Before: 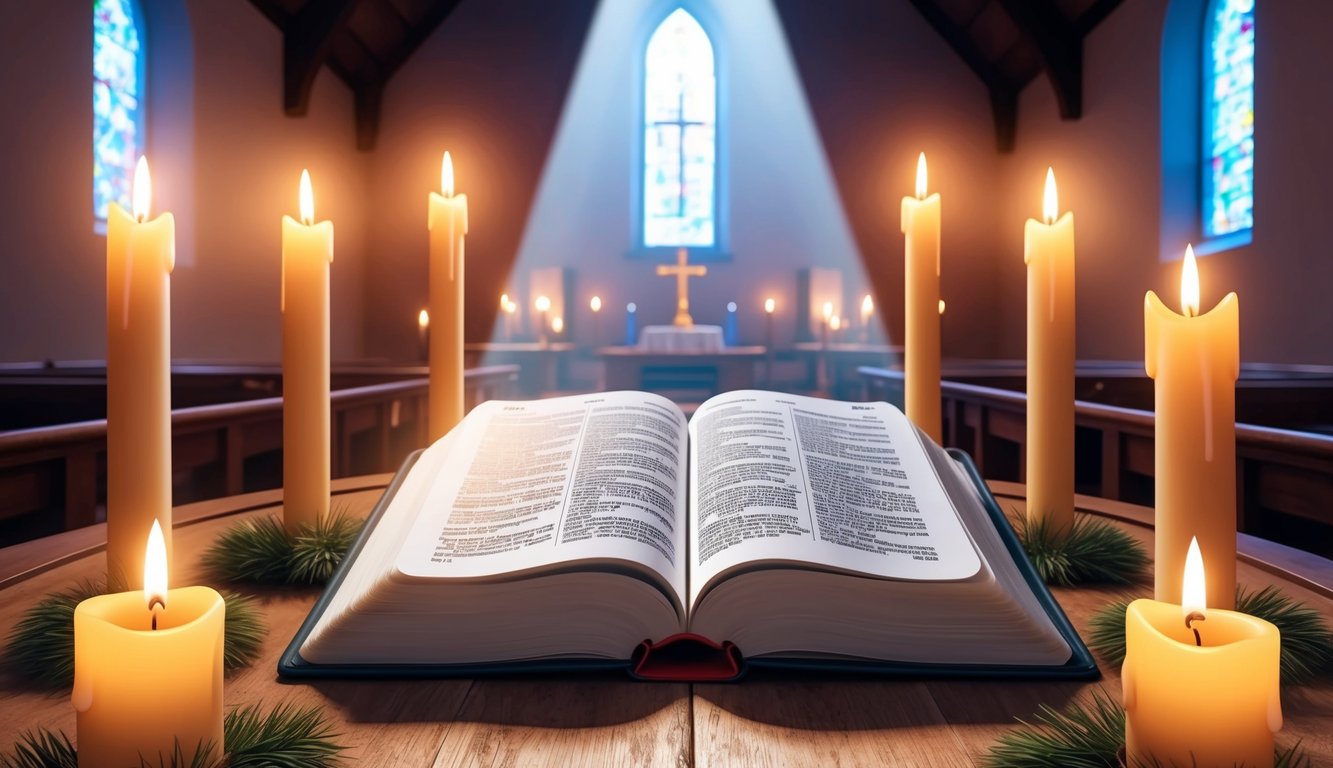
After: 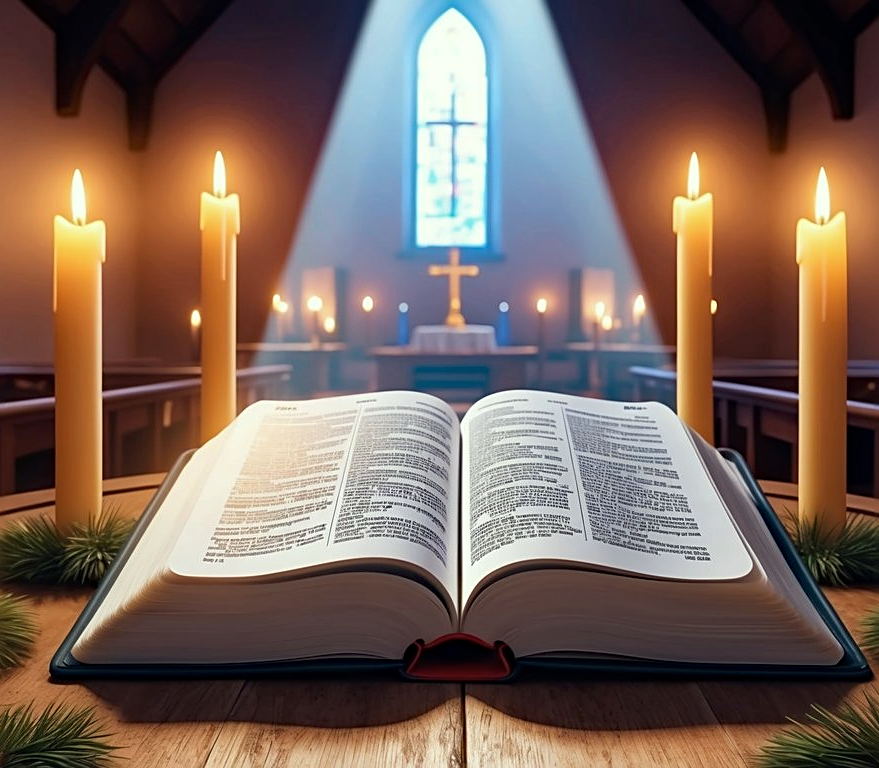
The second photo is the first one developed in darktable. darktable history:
sharpen: on, module defaults
haze removal: compatibility mode true, adaptive false
color correction: highlights a* -4.51, highlights b* 5.04, saturation 0.959
crop: left 17.123%, right 16.923%
